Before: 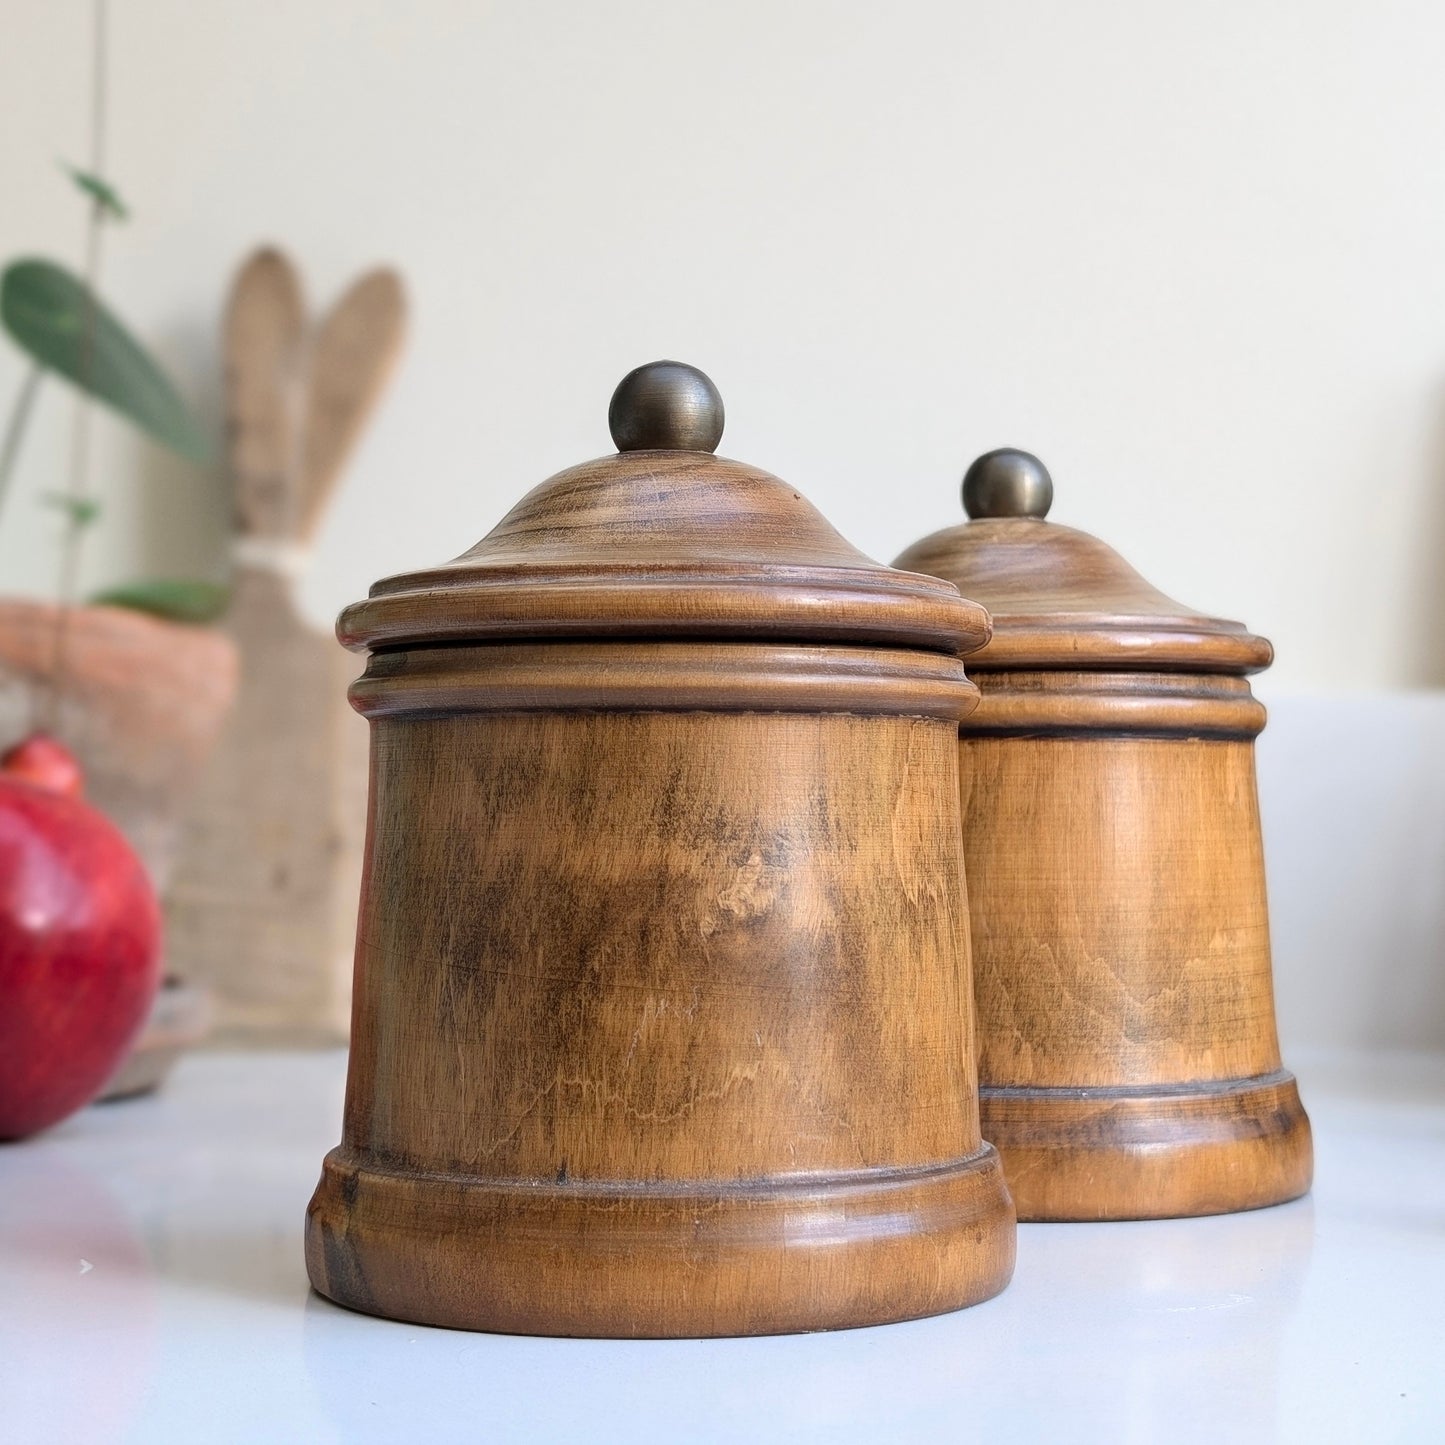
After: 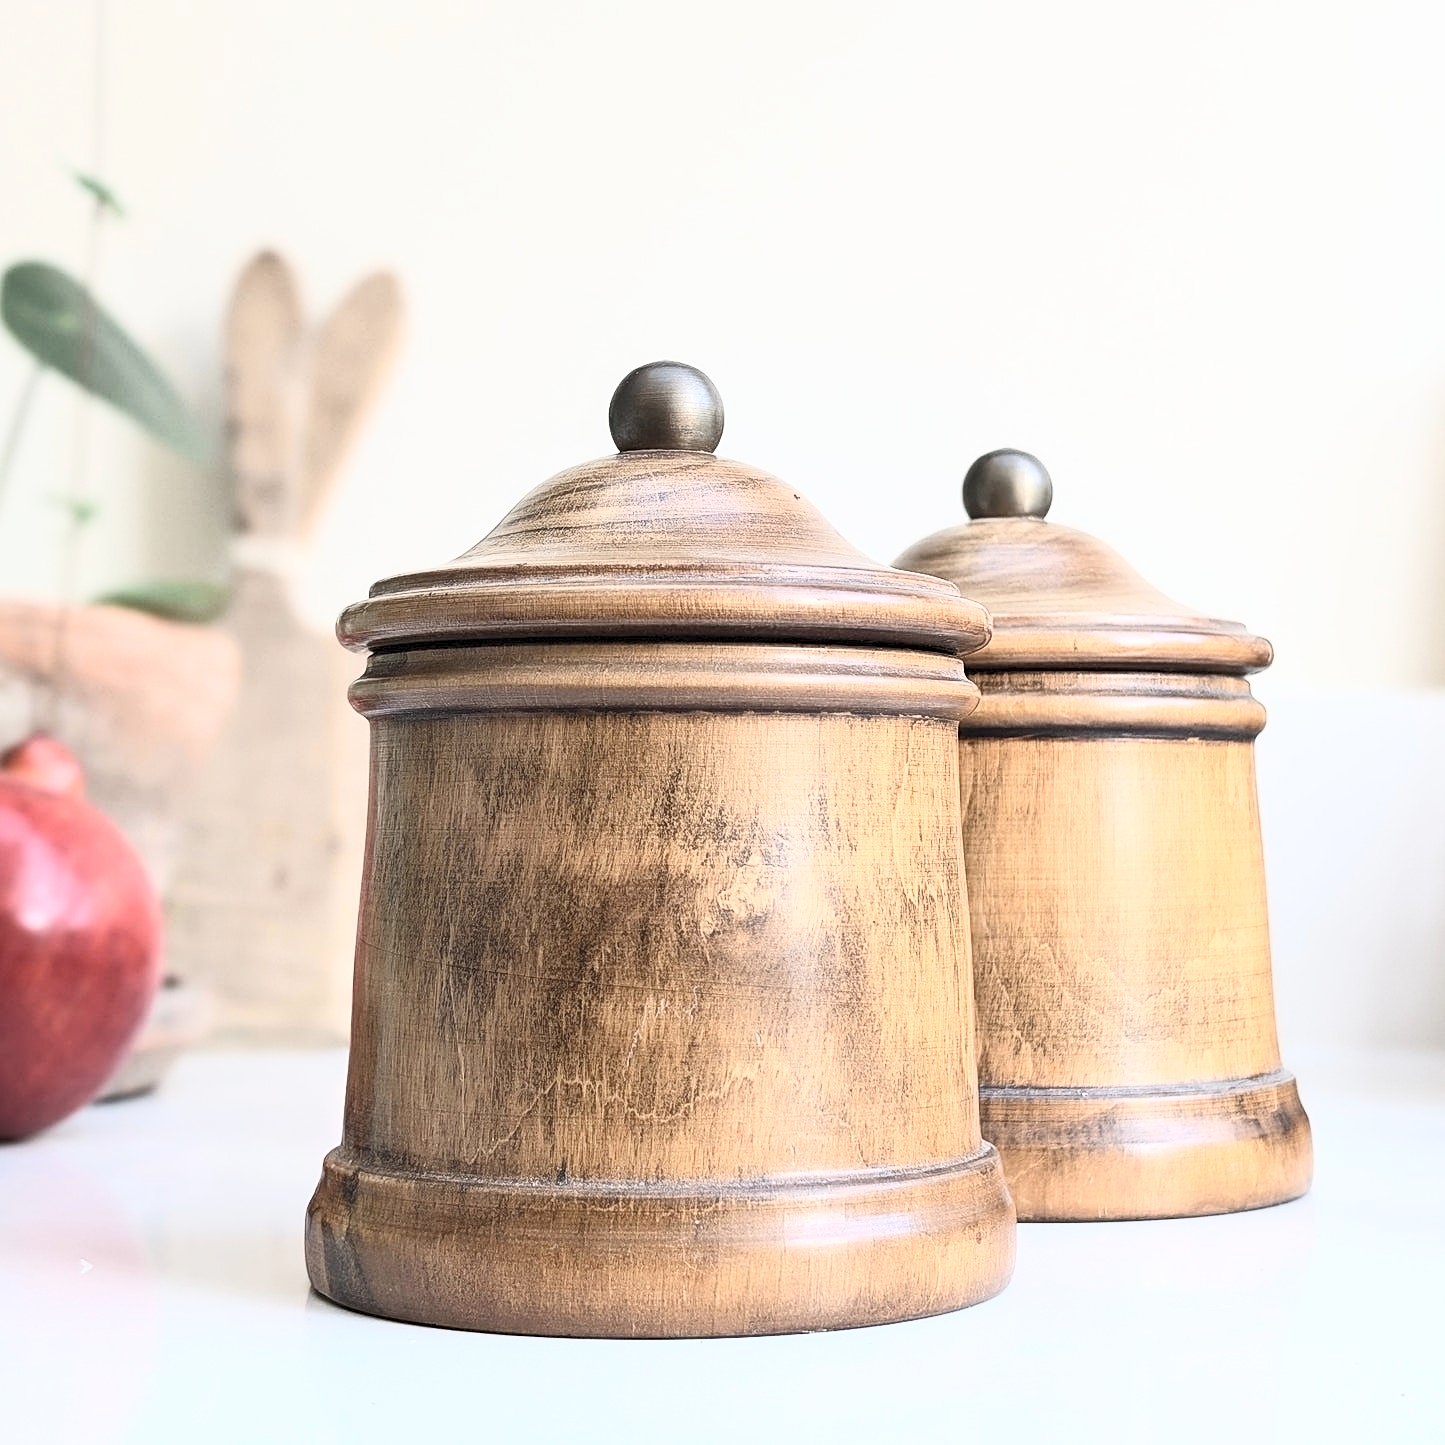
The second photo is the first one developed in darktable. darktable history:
contrast brightness saturation: contrast 0.428, brightness 0.563, saturation -0.197
sharpen: on, module defaults
